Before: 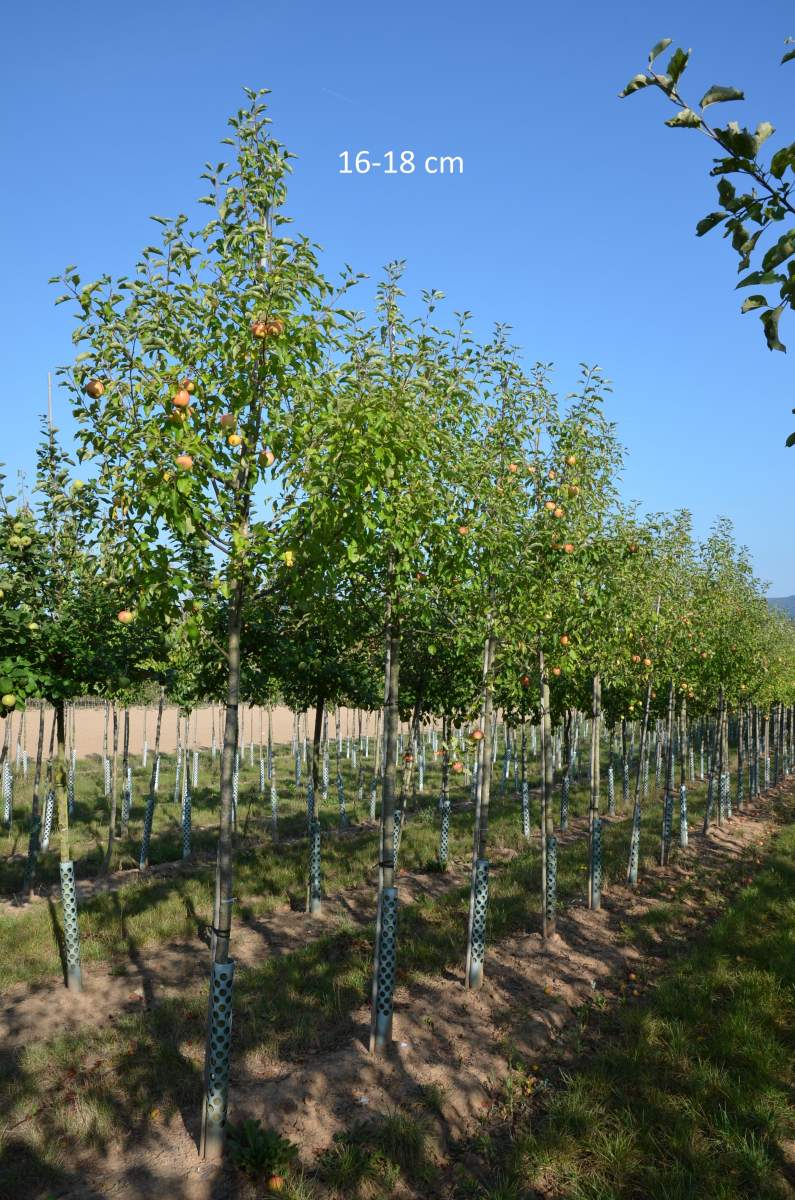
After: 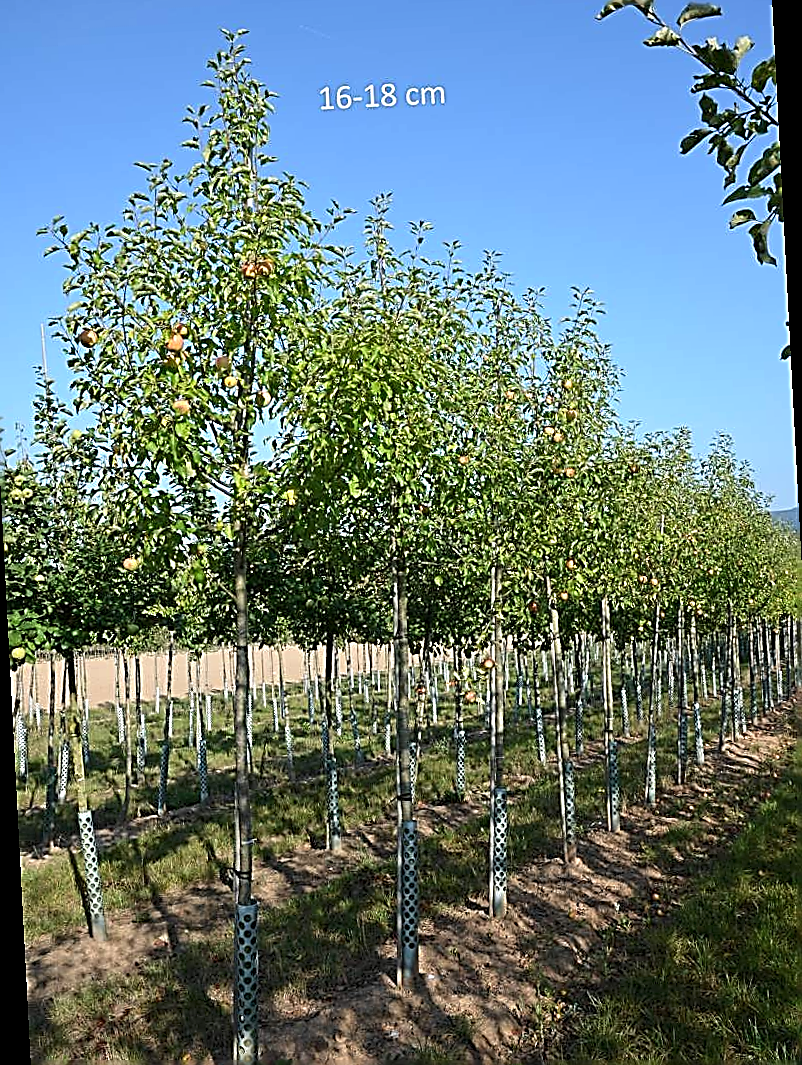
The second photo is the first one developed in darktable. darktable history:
exposure: exposure 0.2 EV, compensate highlight preservation false
rotate and perspective: rotation -3°, crop left 0.031, crop right 0.968, crop top 0.07, crop bottom 0.93
sharpen: amount 2
